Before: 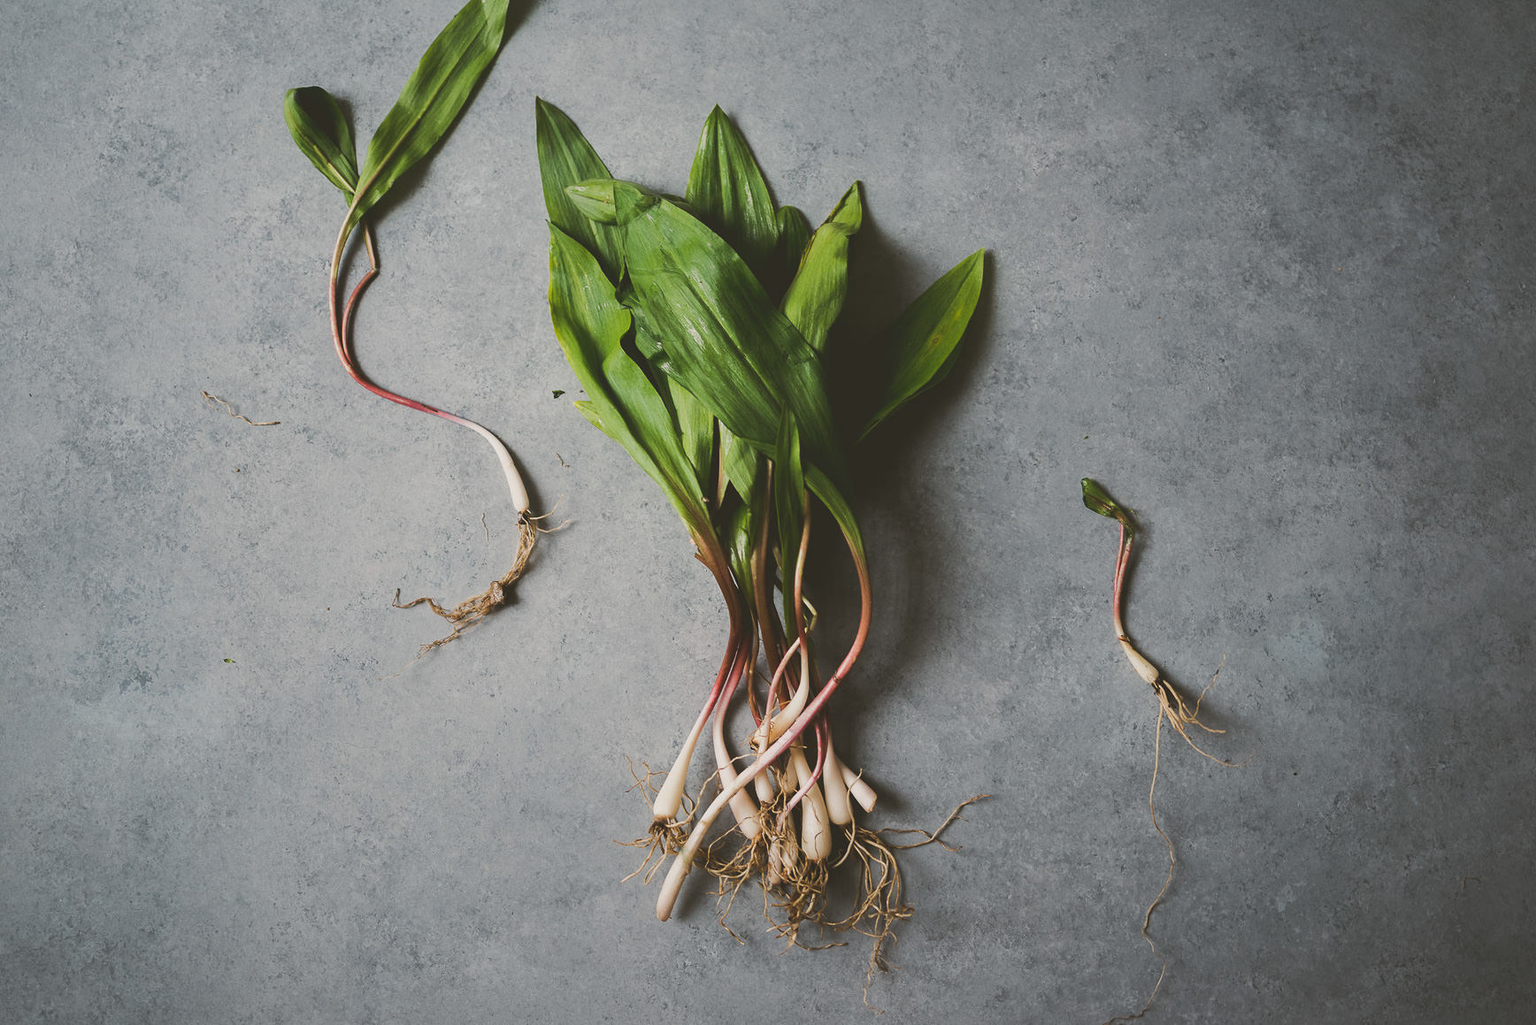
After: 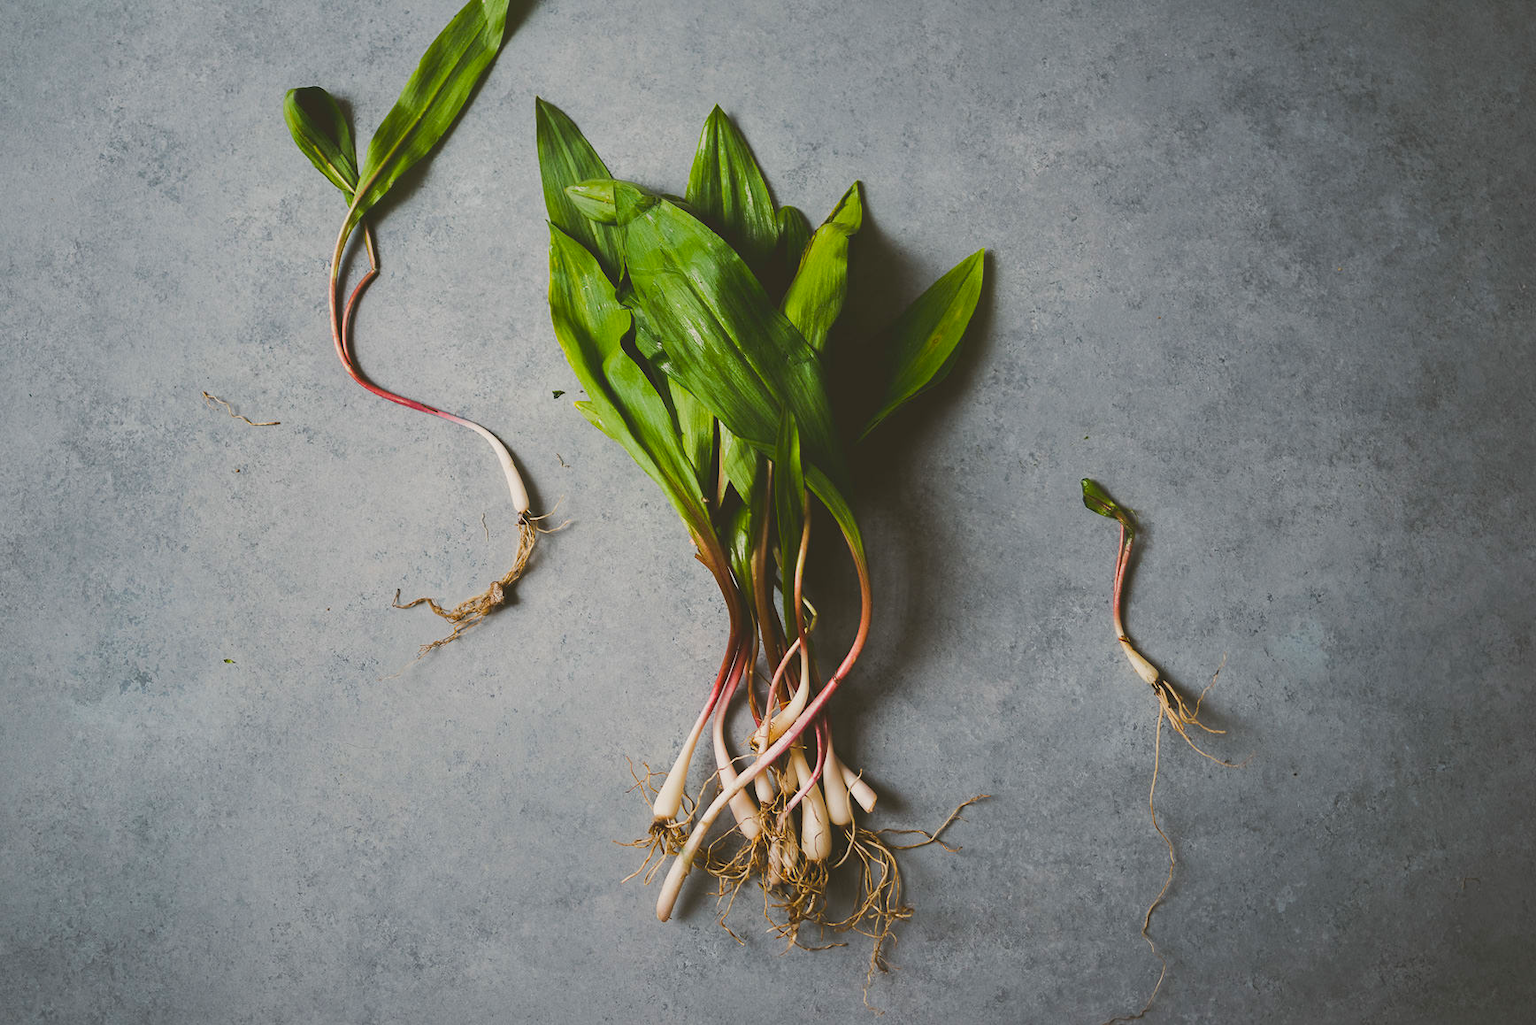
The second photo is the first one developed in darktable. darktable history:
color balance rgb: perceptual saturation grading › global saturation 31.041%
